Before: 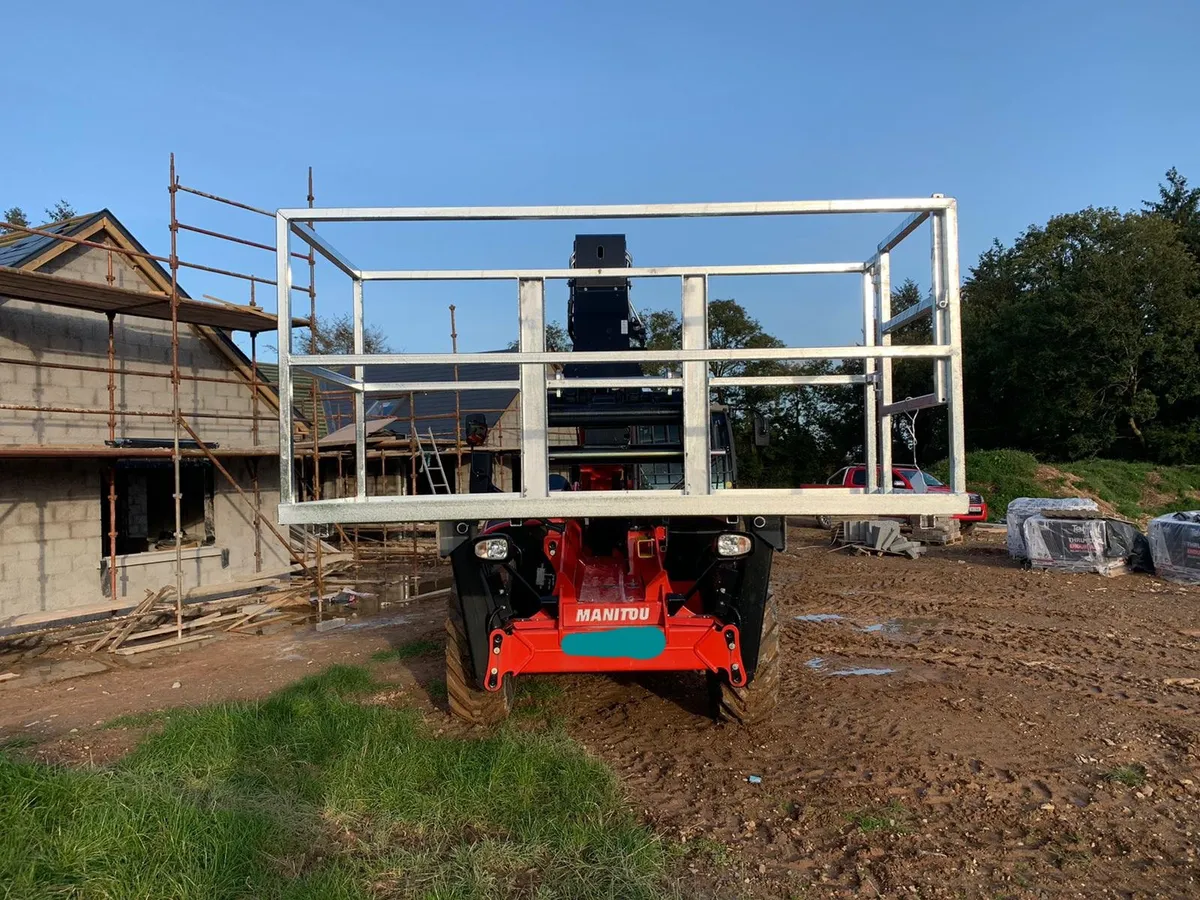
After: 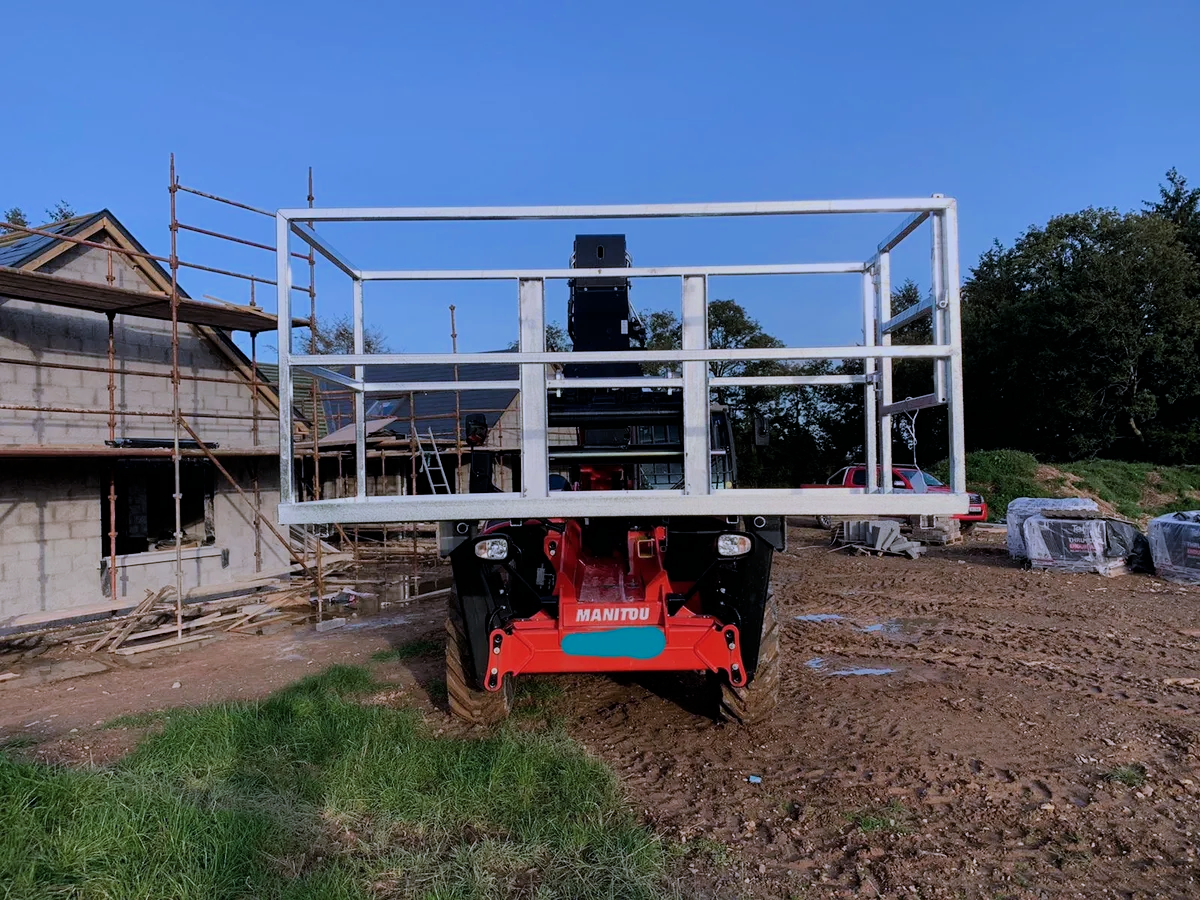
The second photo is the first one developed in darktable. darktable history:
color calibration: illuminant as shot in camera, x 0.377, y 0.392, temperature 4169.3 K, saturation algorithm version 1 (2020)
filmic rgb: black relative exposure -7.65 EV, white relative exposure 4.56 EV, hardness 3.61, color science v6 (2022)
